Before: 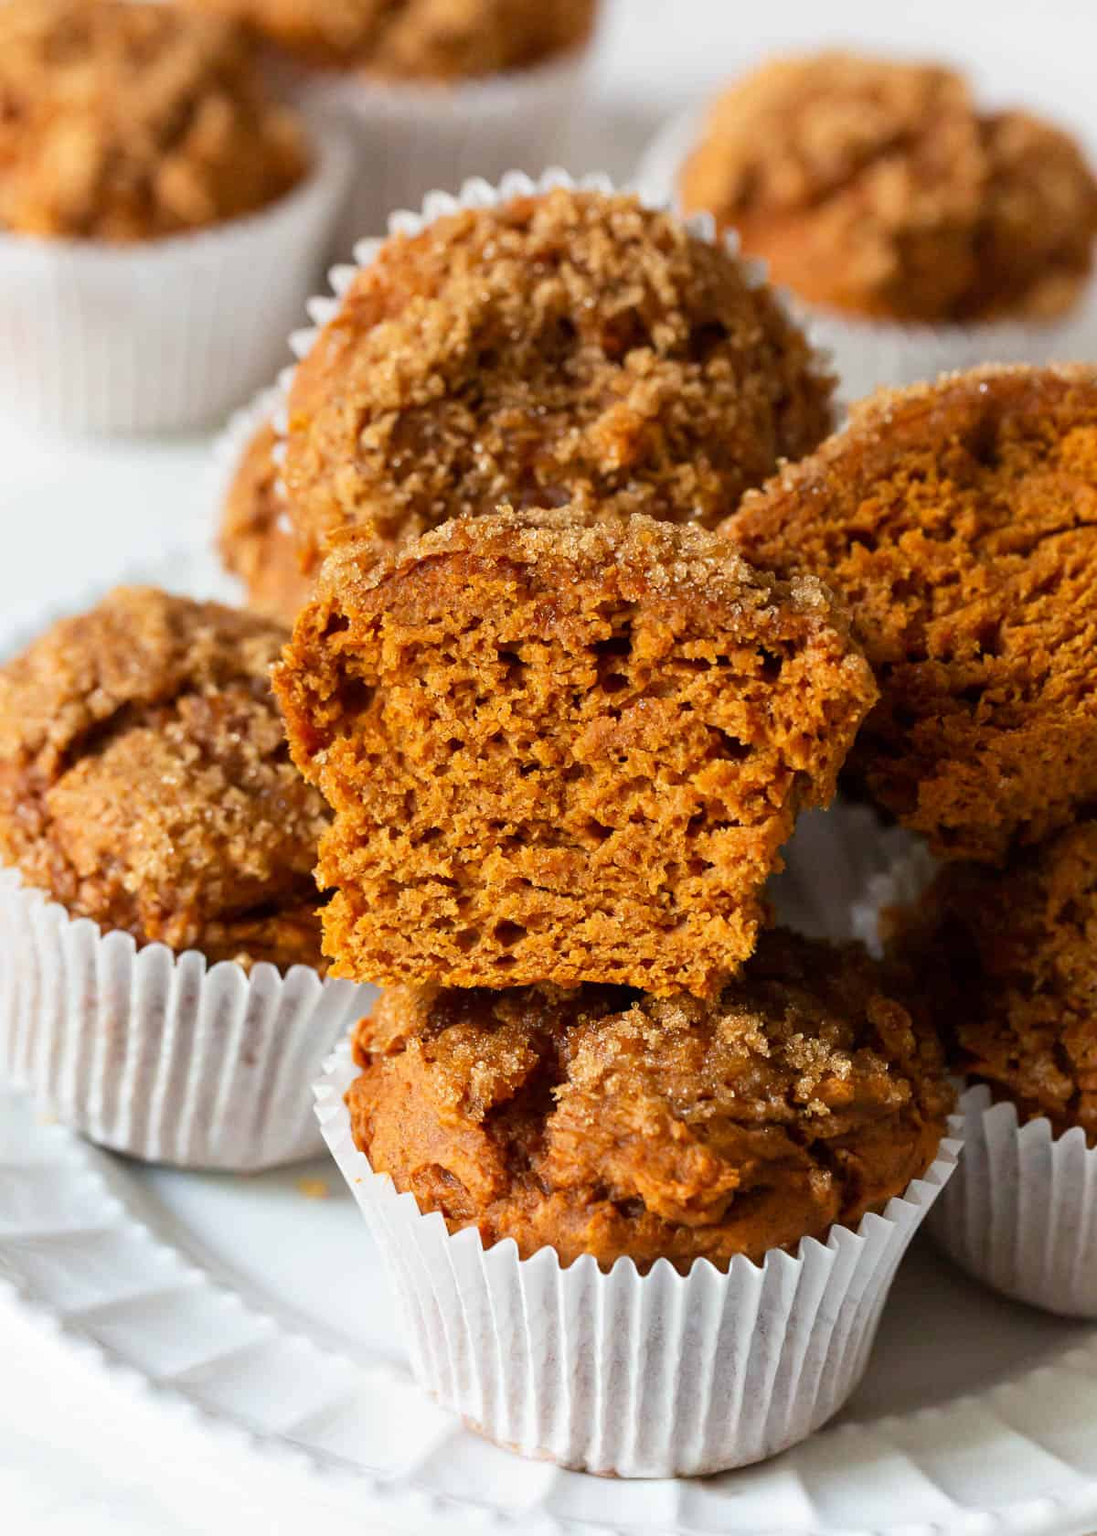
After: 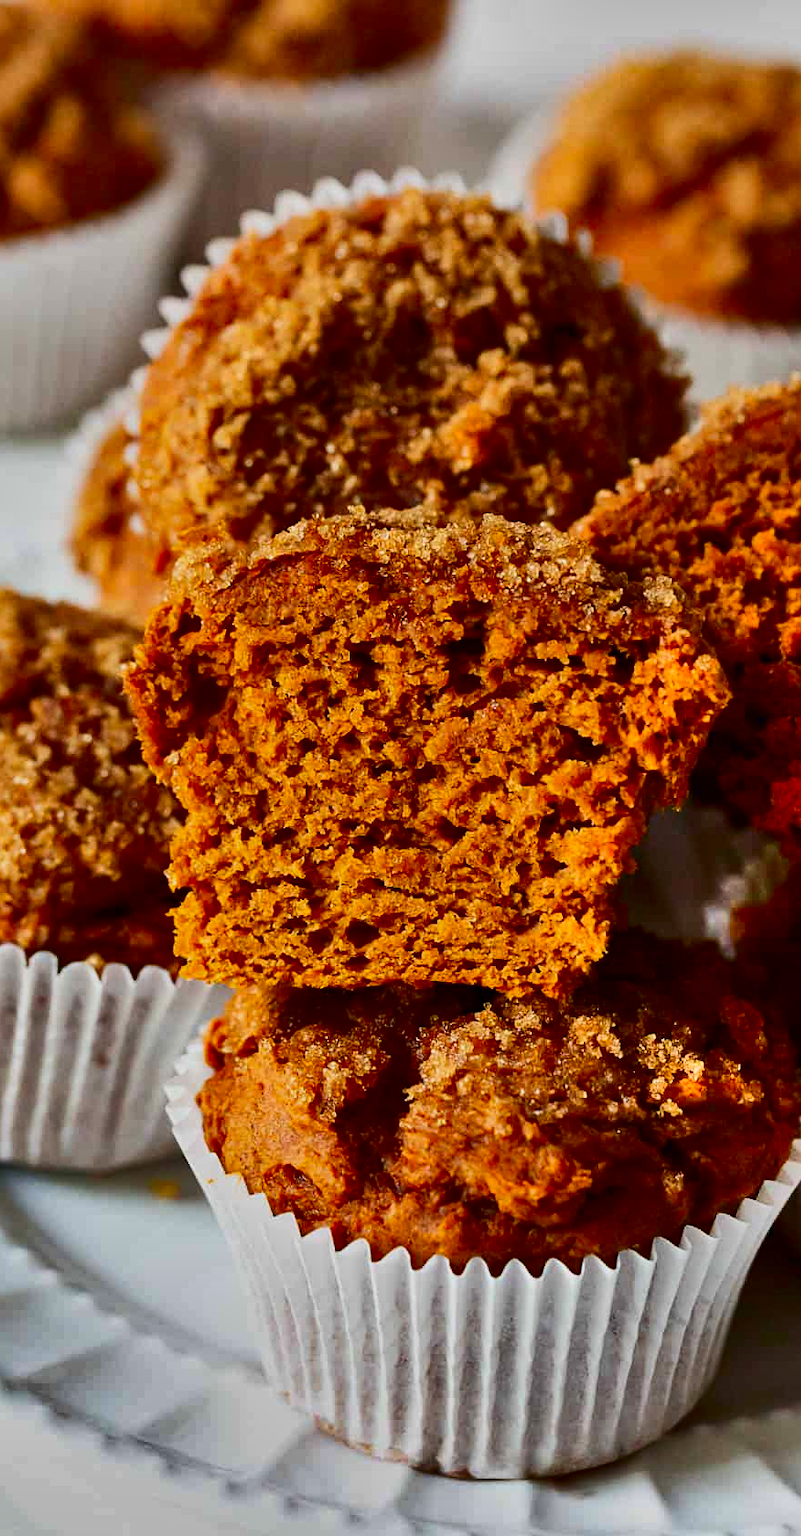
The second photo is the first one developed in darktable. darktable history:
crop: left 13.541%, top 0%, right 13.405%
sharpen: amount 0.212
contrast brightness saturation: contrast 0.218, brightness -0.192, saturation 0.234
shadows and highlights: shadows 81.34, white point adjustment -9.04, highlights -61.4, soften with gaussian
